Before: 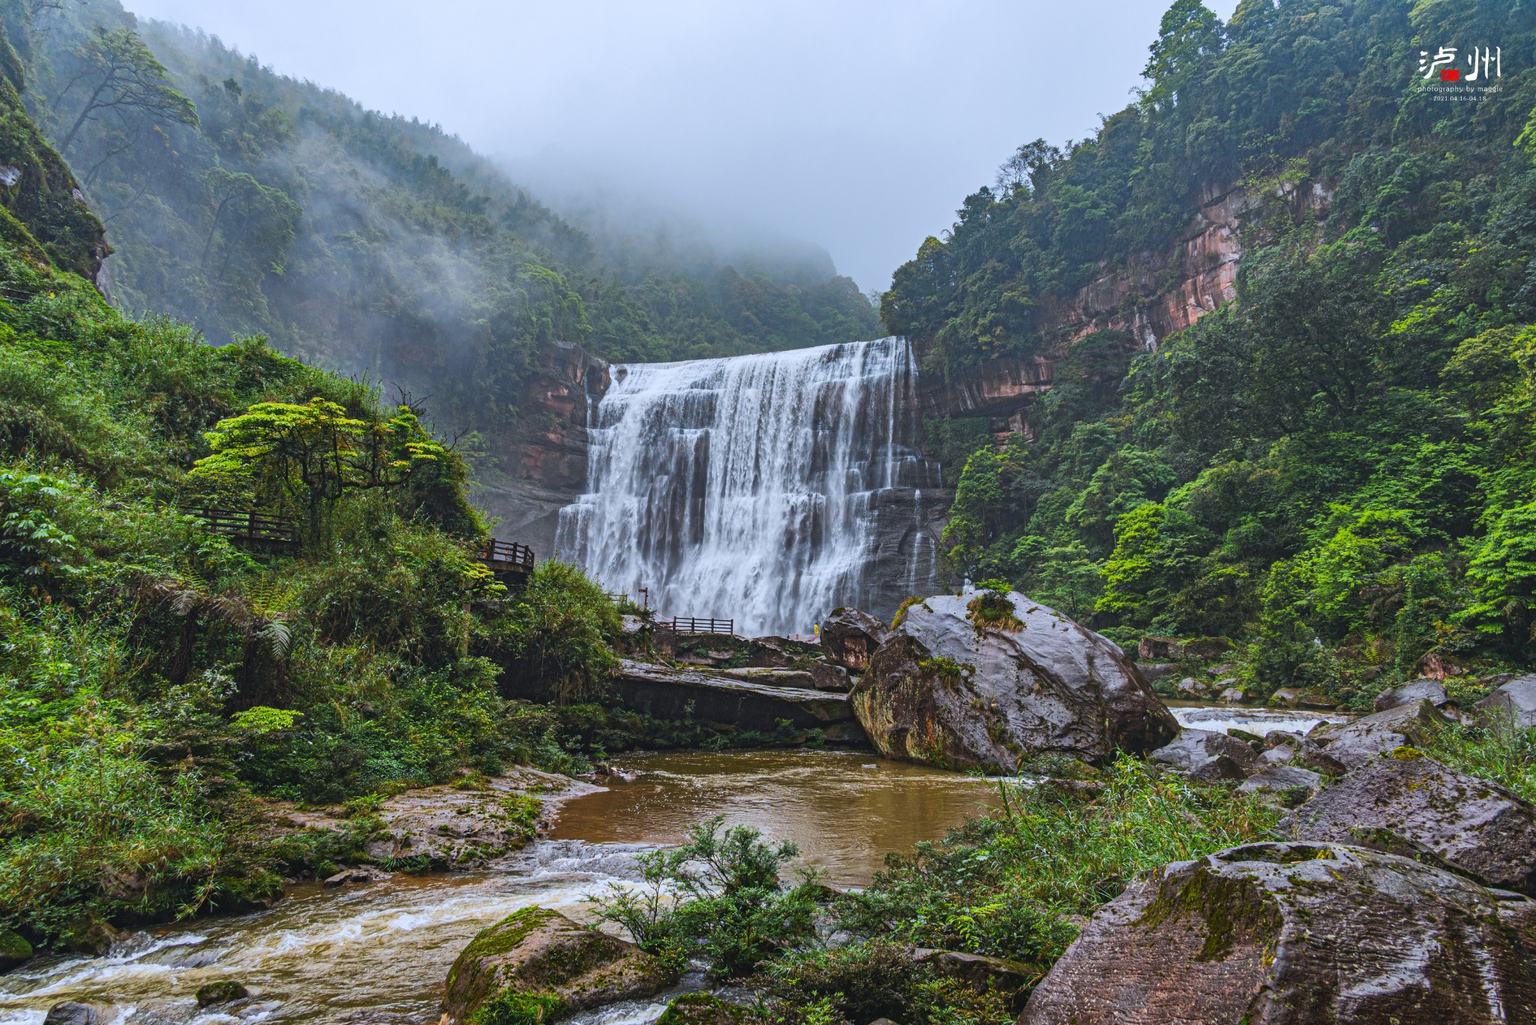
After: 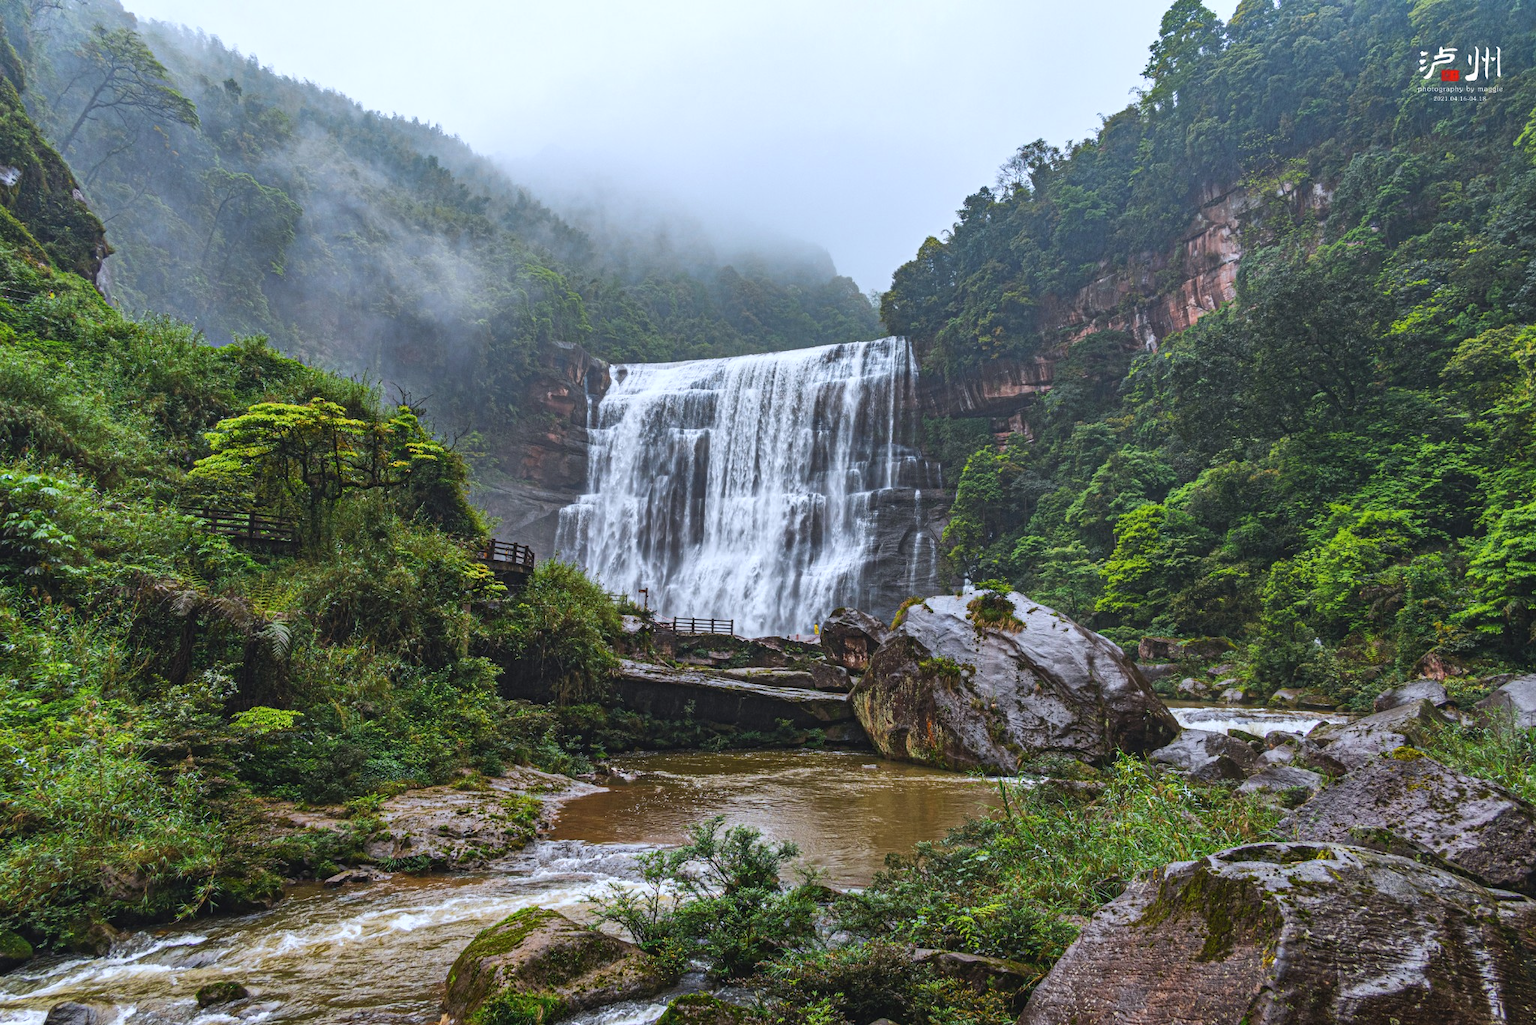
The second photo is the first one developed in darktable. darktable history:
color zones: curves: ch0 [(0, 0.497) (0.143, 0.5) (0.286, 0.5) (0.429, 0.483) (0.571, 0.116) (0.714, -0.006) (0.857, 0.28) (1, 0.497)], mix -130.5%
contrast brightness saturation: saturation -0.055
